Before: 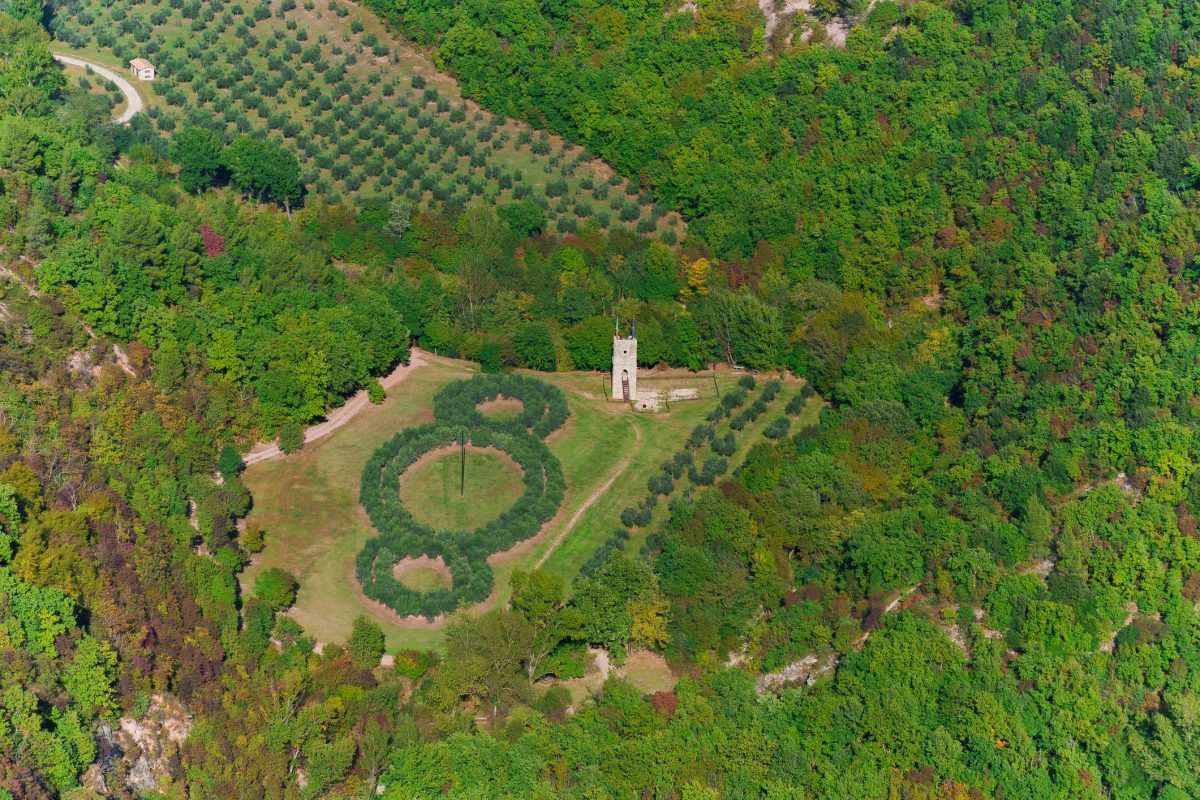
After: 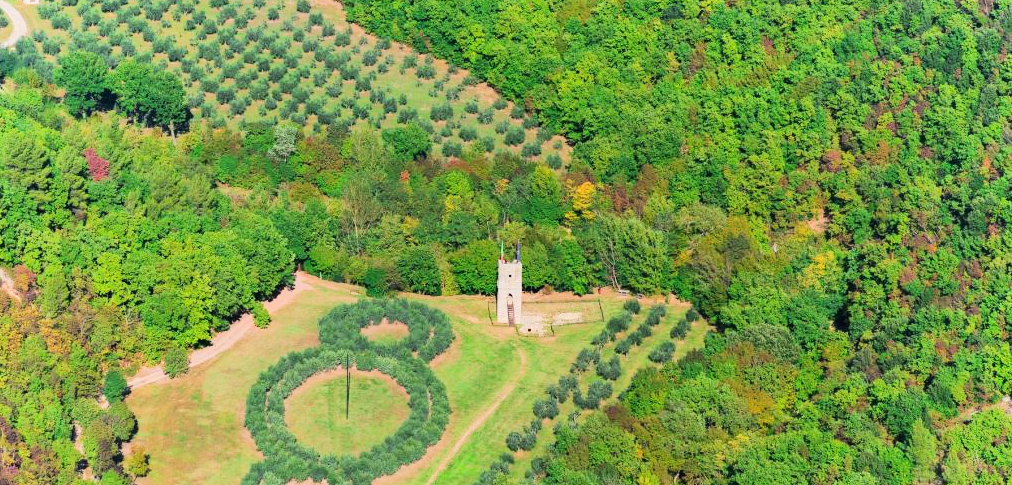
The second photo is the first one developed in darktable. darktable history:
tone equalizer: -7 EV 0.141 EV, -6 EV 0.569 EV, -5 EV 1.13 EV, -4 EV 1.34 EV, -3 EV 1.17 EV, -2 EV 0.6 EV, -1 EV 0.166 EV, edges refinement/feathering 500, mask exposure compensation -1.57 EV, preserve details no
crop and rotate: left 9.625%, top 9.522%, right 5.97%, bottom 29.735%
